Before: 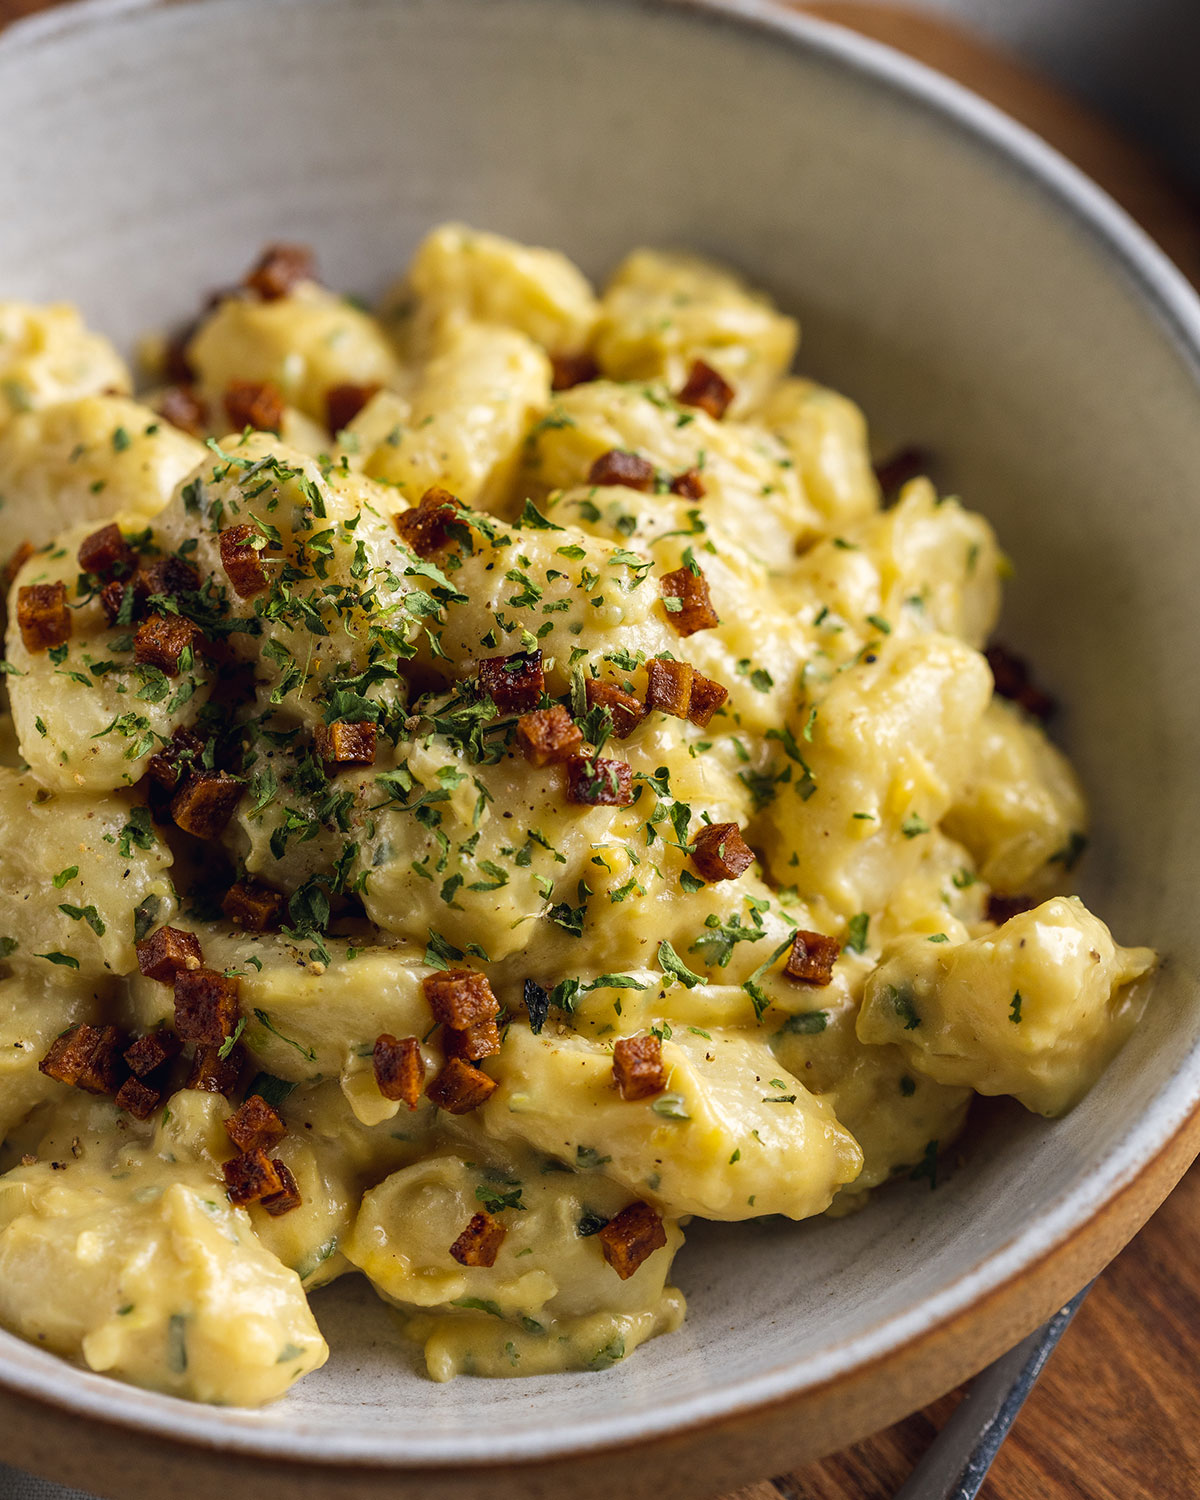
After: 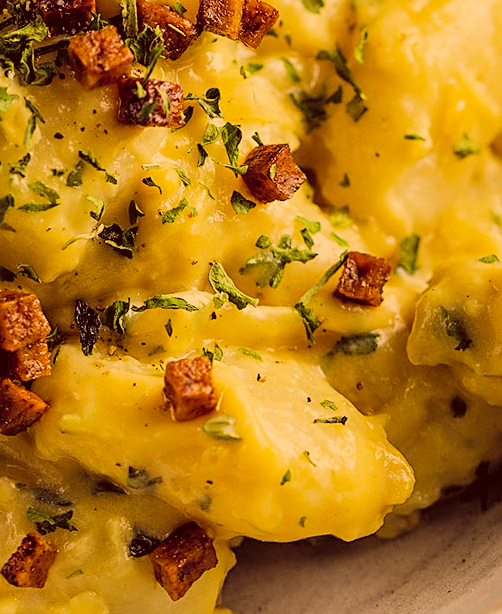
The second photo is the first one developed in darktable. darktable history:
crop: left 37.432%, top 45.278%, right 20.683%, bottom 13.741%
sharpen: on, module defaults
color correction: highlights a* 9.97, highlights b* 38.49, shadows a* 14.6, shadows b* 3.5
contrast brightness saturation: brightness 0.145
filmic rgb: black relative exposure -7.65 EV, white relative exposure 4.56 EV, hardness 3.61, contrast 1.059, iterations of high-quality reconstruction 0
color calibration: illuminant custom, x 0.345, y 0.359, temperature 5054.4 K
